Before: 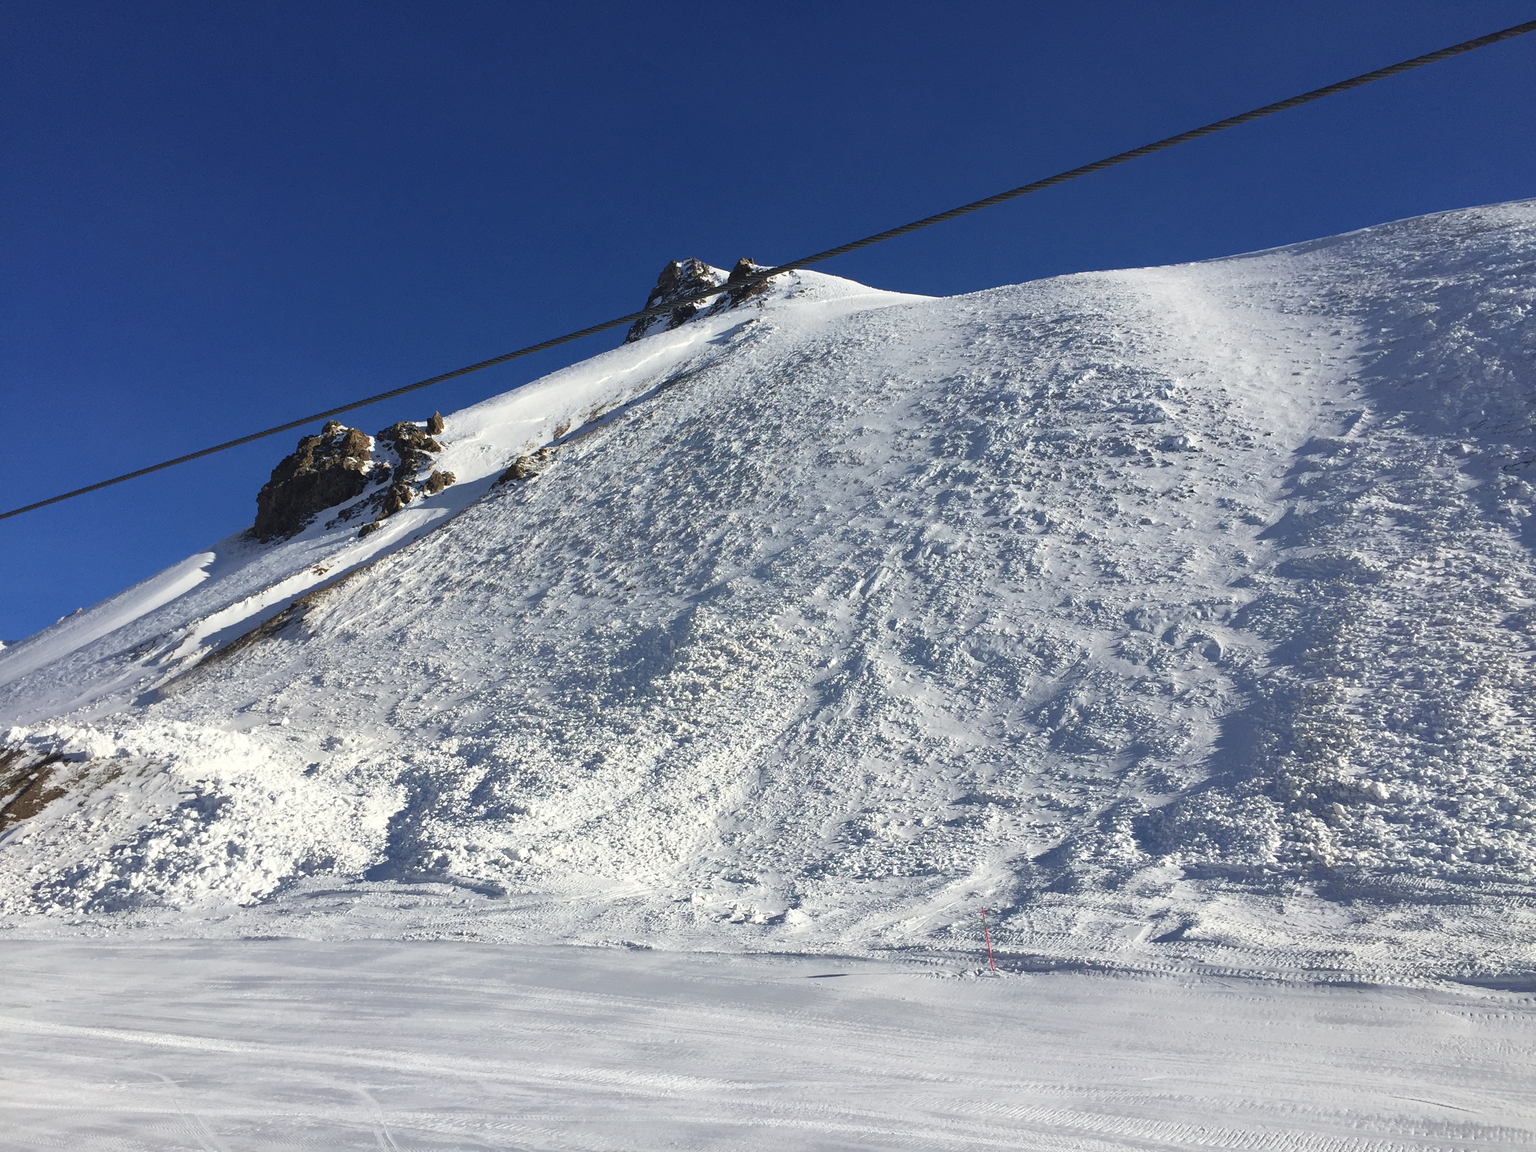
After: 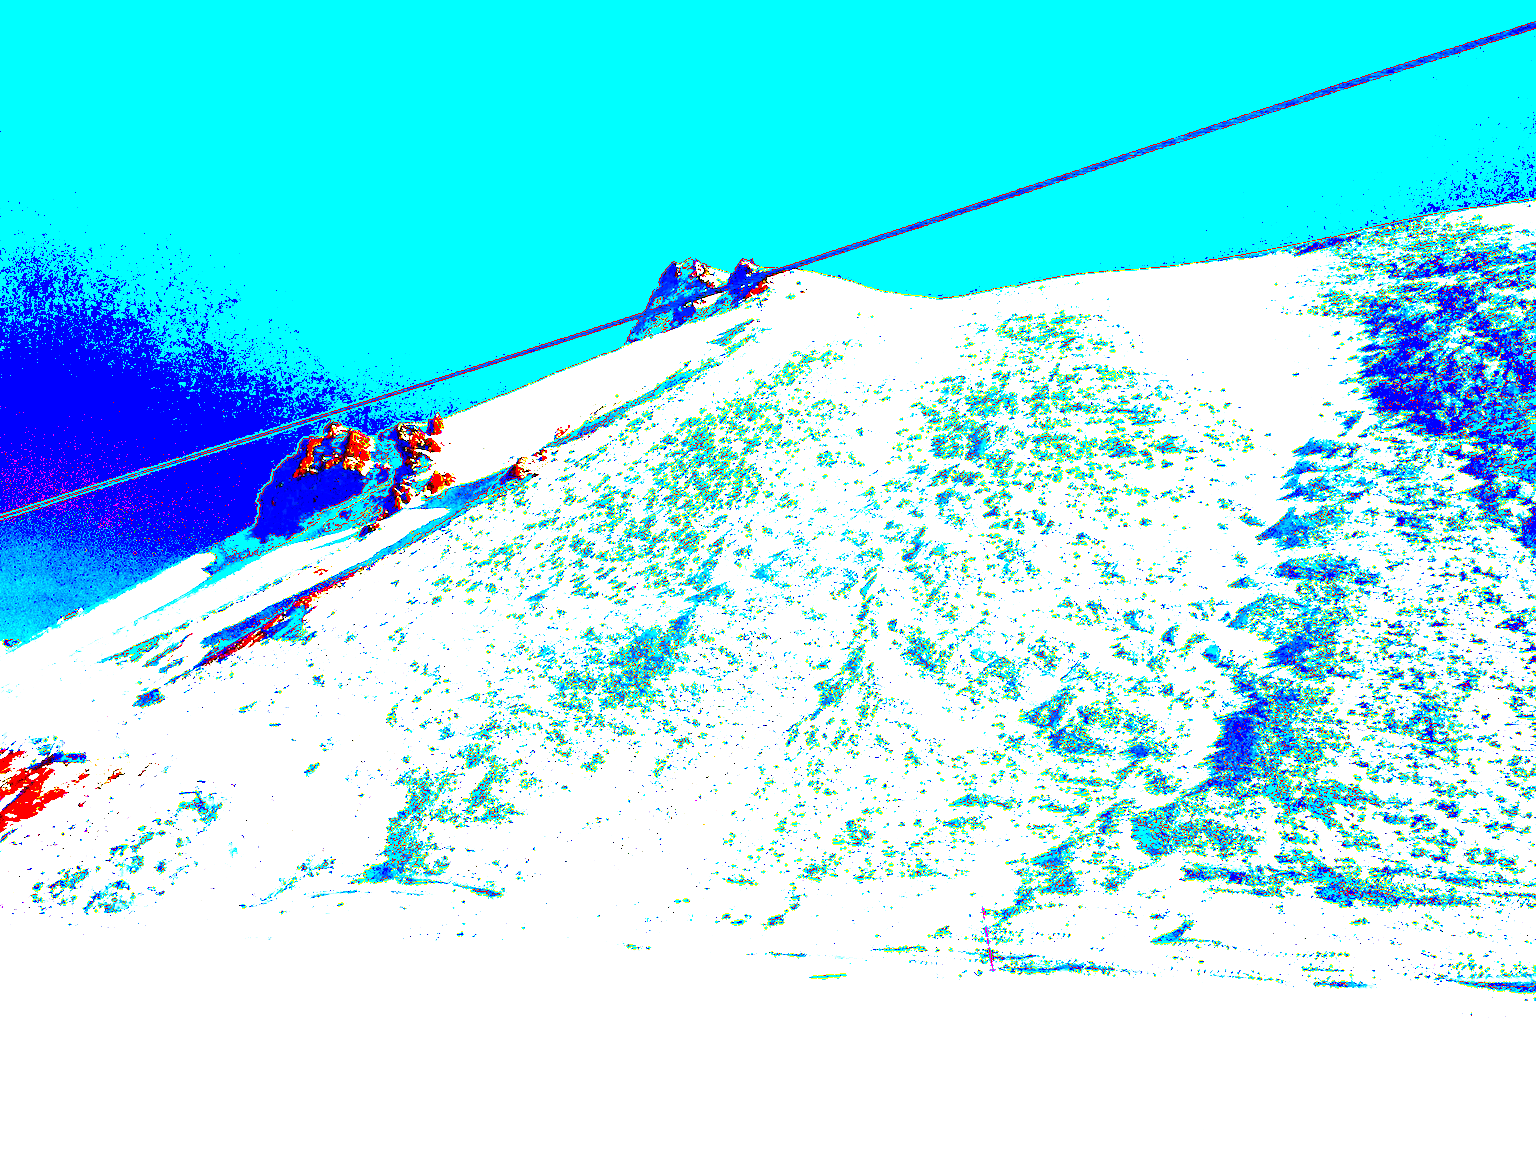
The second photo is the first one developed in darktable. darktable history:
contrast brightness saturation: contrast 0.168, saturation 0.321
exposure: black level correction 0.099, exposure 2.936 EV, compensate exposure bias true, compensate highlight preservation false
